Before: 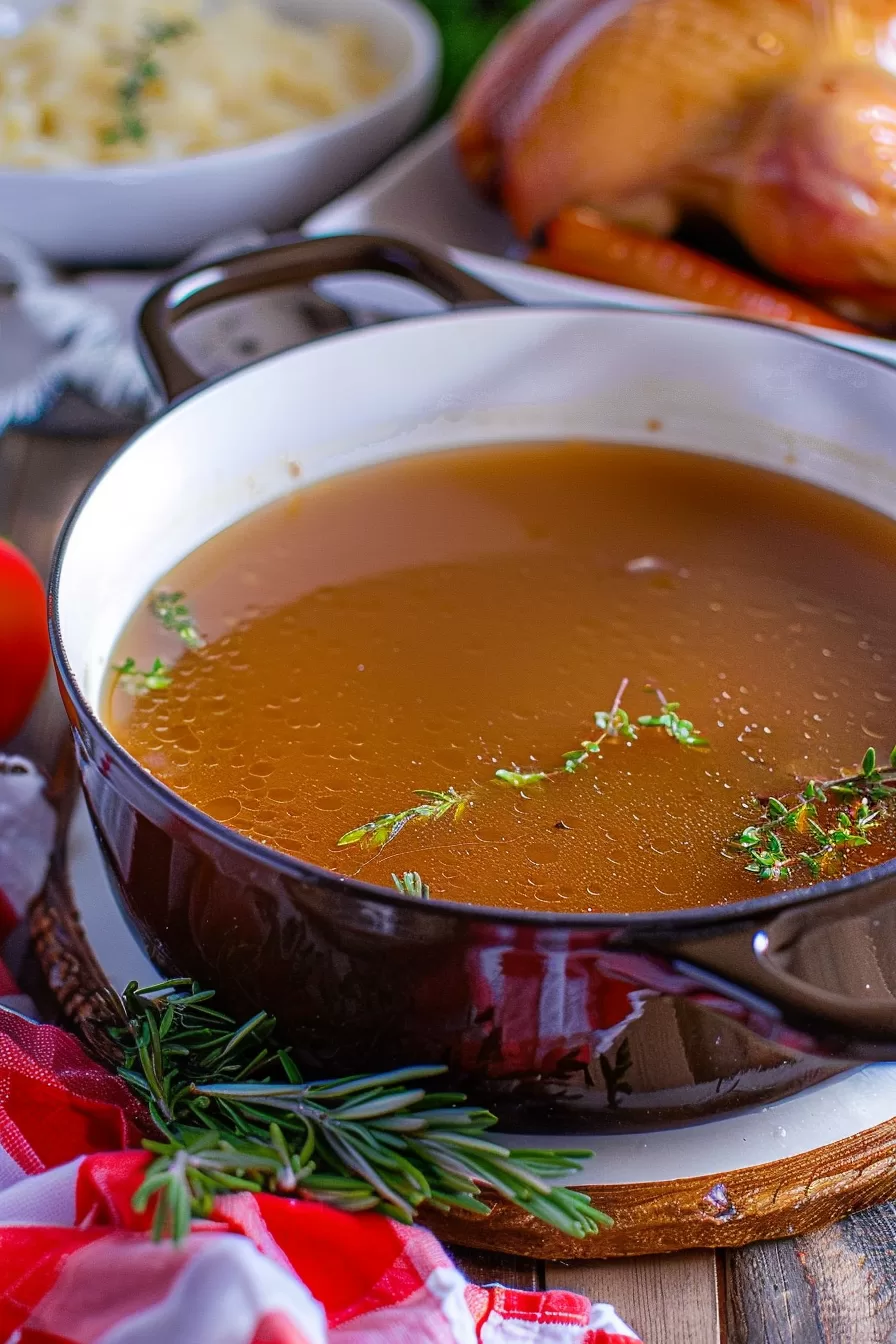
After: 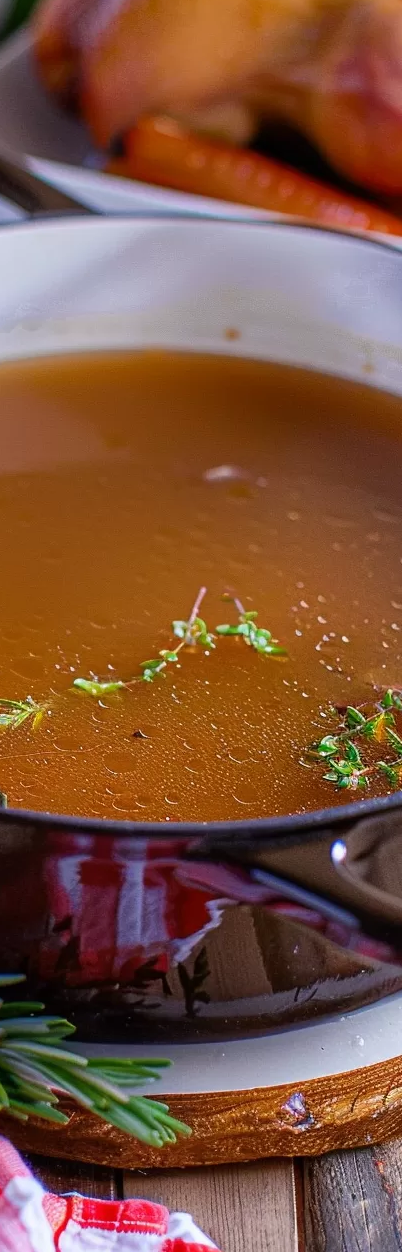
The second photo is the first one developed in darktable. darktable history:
crop: left 47.184%, top 6.777%, right 7.941%
